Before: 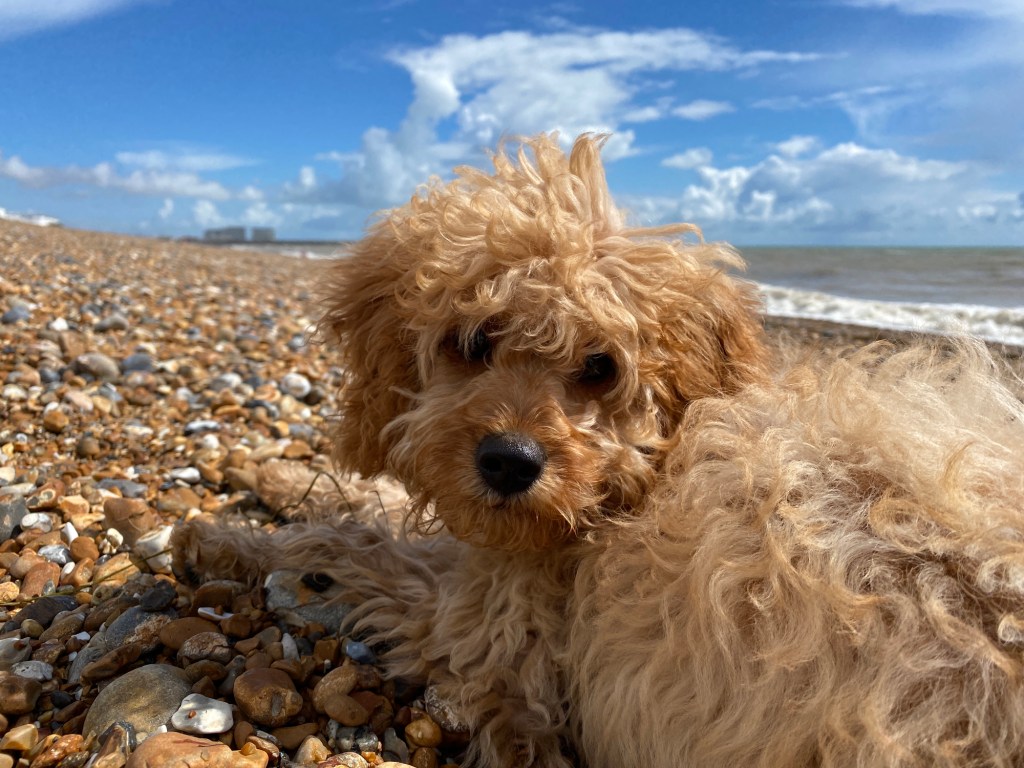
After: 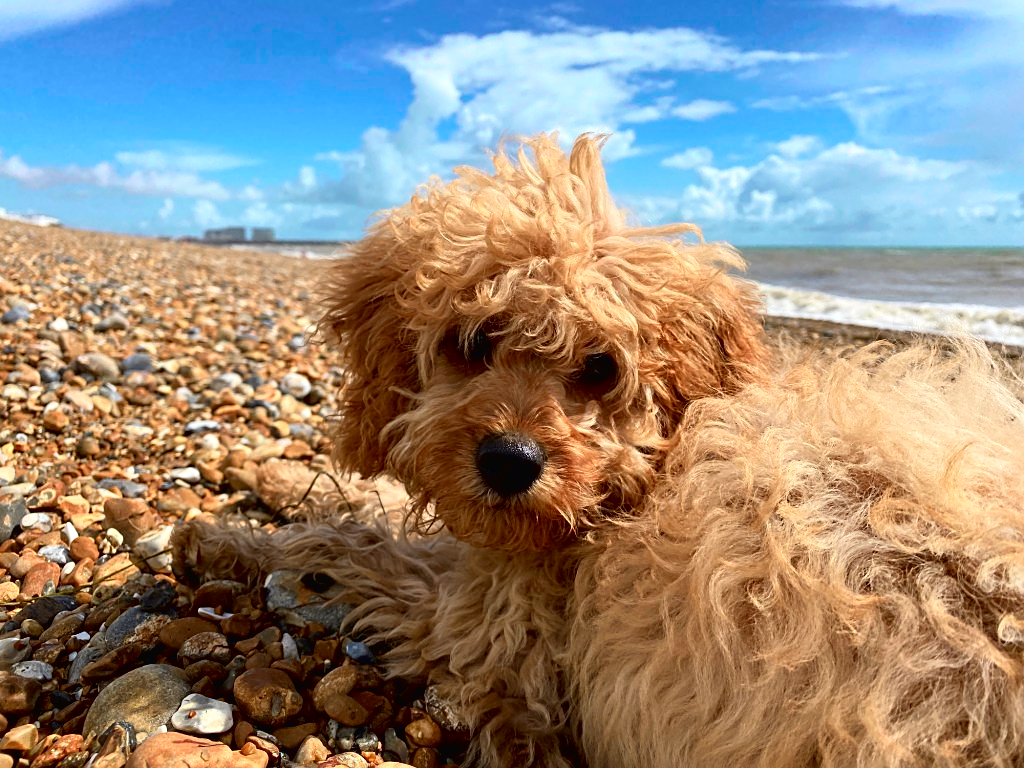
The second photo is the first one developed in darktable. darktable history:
tone curve: curves: ch0 [(0, 0.013) (0.054, 0.018) (0.205, 0.191) (0.289, 0.292) (0.39, 0.424) (0.493, 0.551) (0.647, 0.752) (0.796, 0.887) (1, 0.998)]; ch1 [(0, 0) (0.371, 0.339) (0.477, 0.452) (0.494, 0.495) (0.501, 0.501) (0.51, 0.516) (0.54, 0.557) (0.572, 0.605) (0.625, 0.687) (0.774, 0.841) (1, 1)]; ch2 [(0, 0) (0.32, 0.281) (0.403, 0.399) (0.441, 0.428) (0.47, 0.469) (0.498, 0.496) (0.524, 0.543) (0.551, 0.579) (0.633, 0.665) (0.7, 0.711) (1, 1)], color space Lab, independent channels, preserve colors none
sharpen: on, module defaults
